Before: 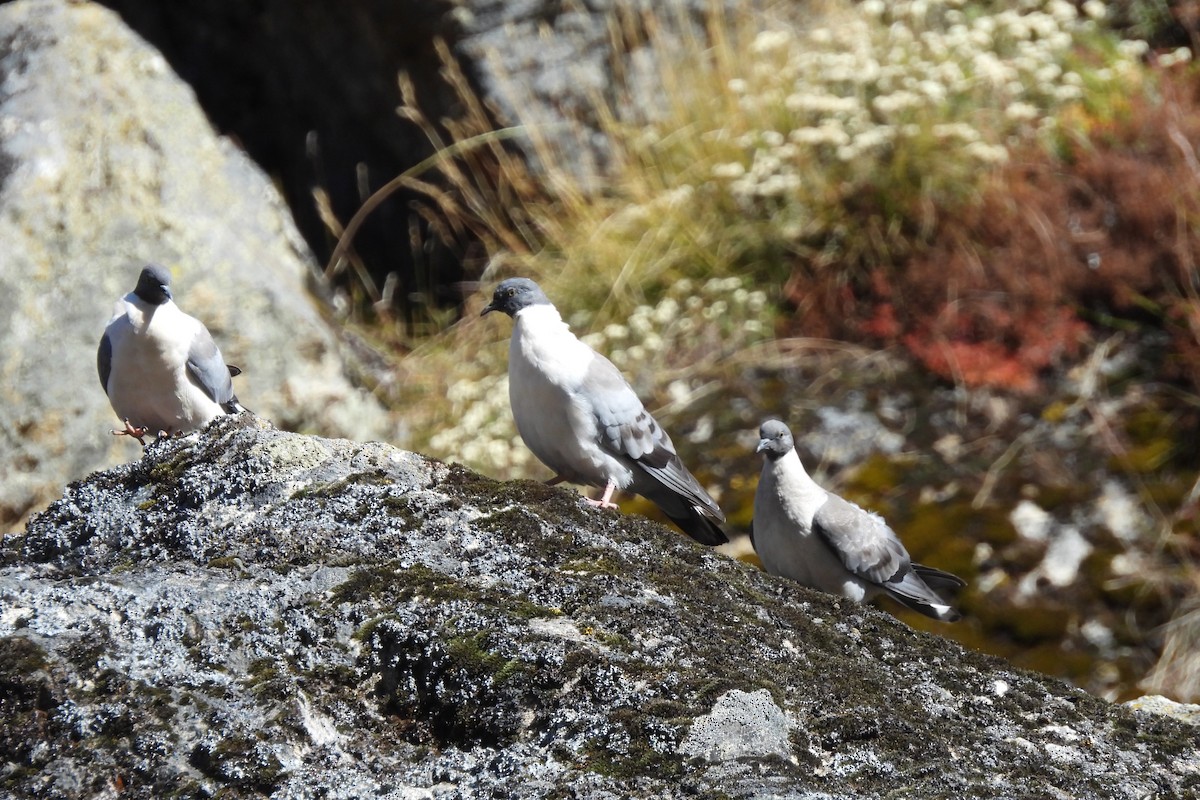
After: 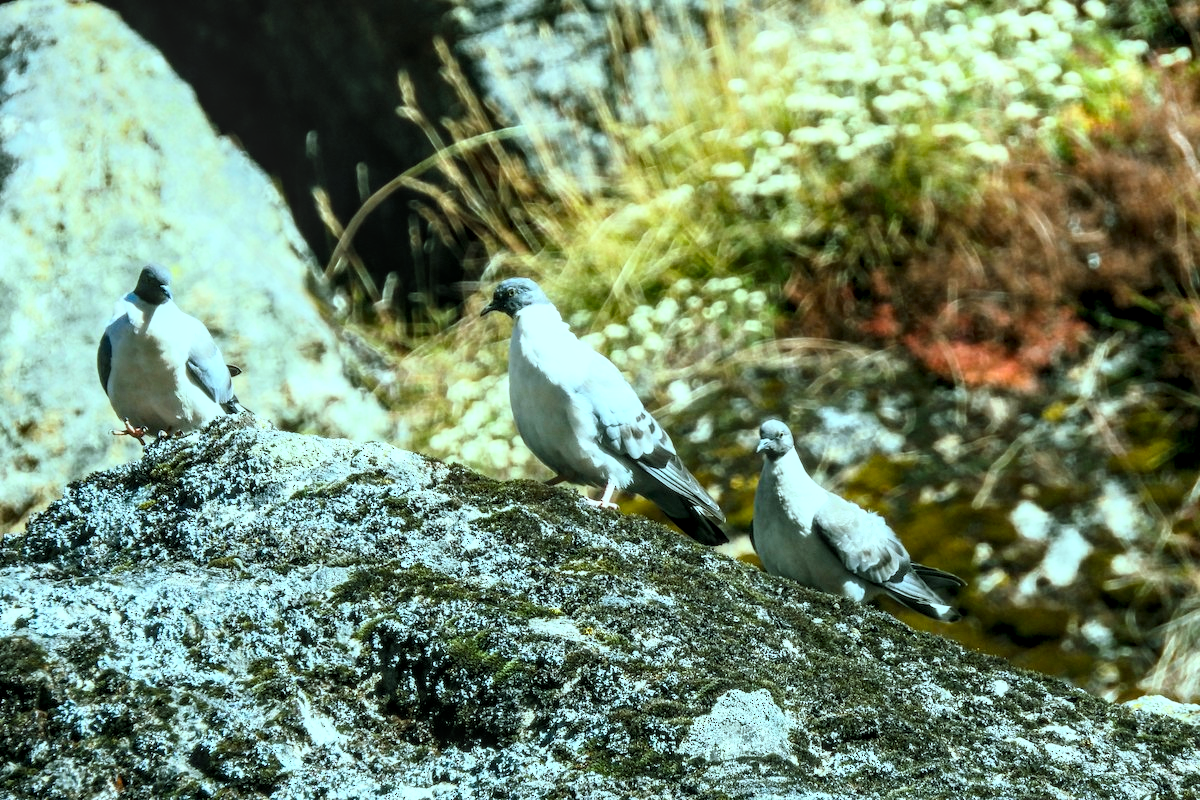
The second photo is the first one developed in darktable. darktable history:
local contrast: highlights 61%, detail 143%, midtone range 0.428
color balance rgb: shadows lift › chroma 11.71%, shadows lift › hue 133.46°, highlights gain › chroma 4%, highlights gain › hue 200.2°, perceptual saturation grading › global saturation 18.05%
base curve: curves: ch0 [(0, 0) (0.005, 0.002) (0.193, 0.295) (0.399, 0.664) (0.75, 0.928) (1, 1)]
shadows and highlights: shadows 20.55, highlights -20.99, soften with gaussian
